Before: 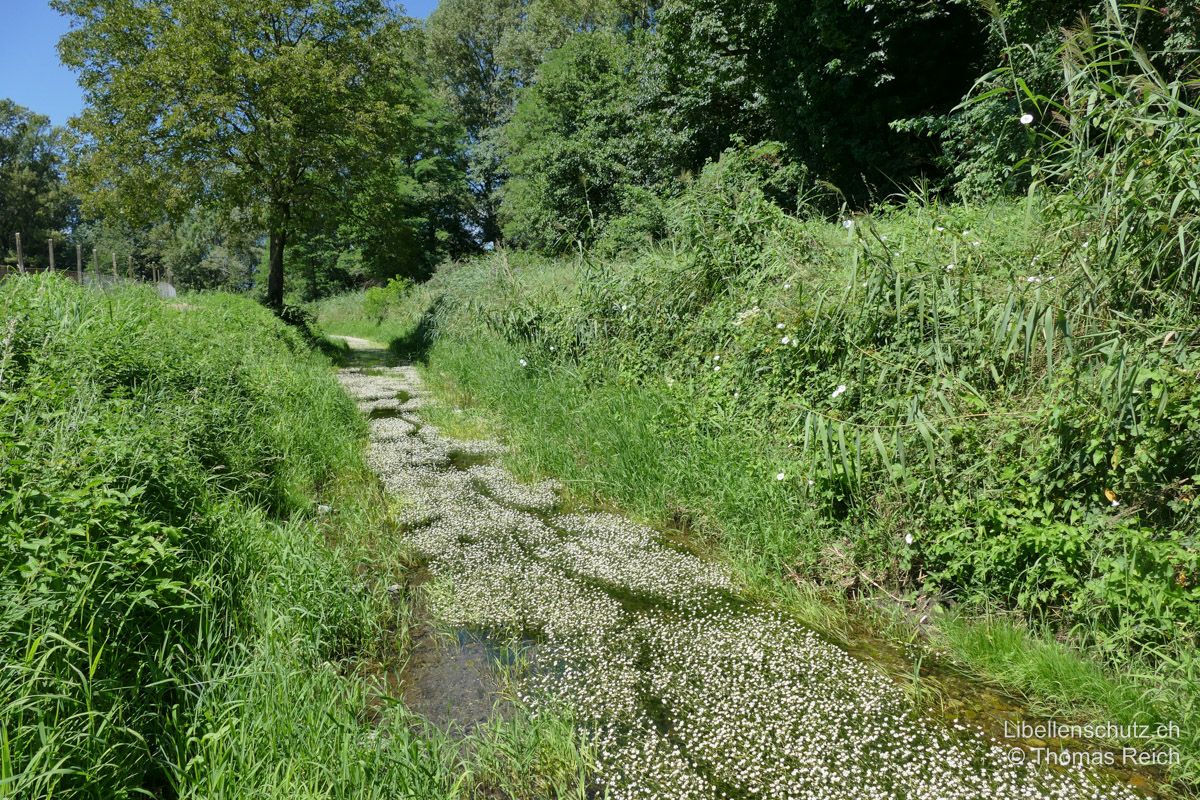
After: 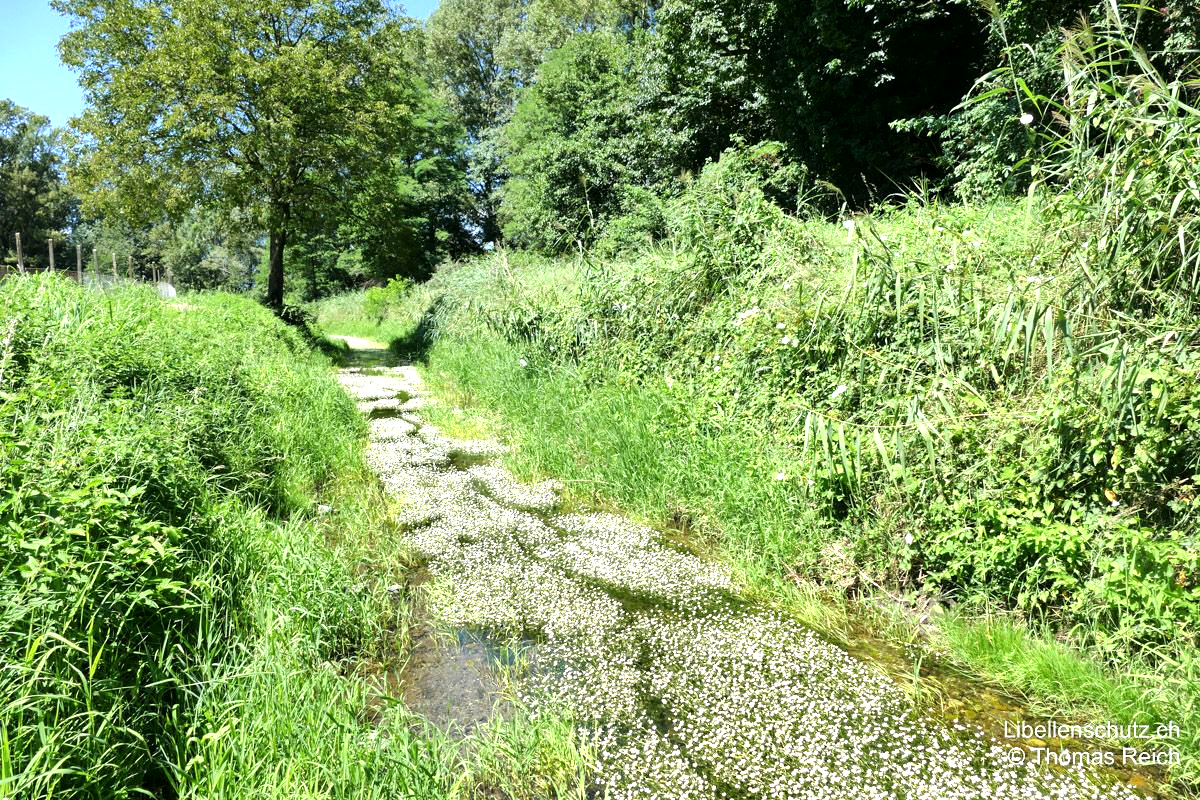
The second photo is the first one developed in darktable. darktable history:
exposure: black level correction 0.001, exposure 0.499 EV, compensate highlight preservation false
tone equalizer: -8 EV -0.713 EV, -7 EV -0.675 EV, -6 EV -0.588 EV, -5 EV -0.425 EV, -3 EV 0.369 EV, -2 EV 0.6 EV, -1 EV 0.691 EV, +0 EV 0.776 EV
